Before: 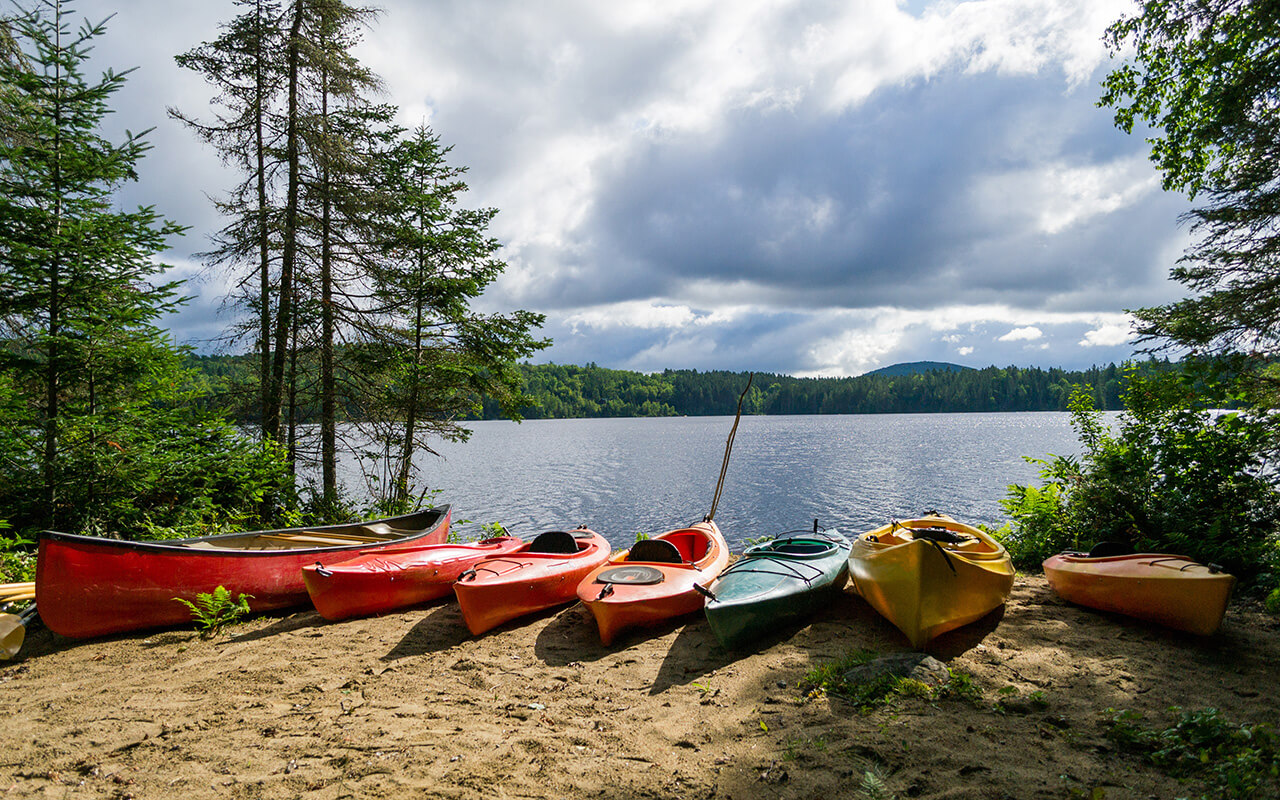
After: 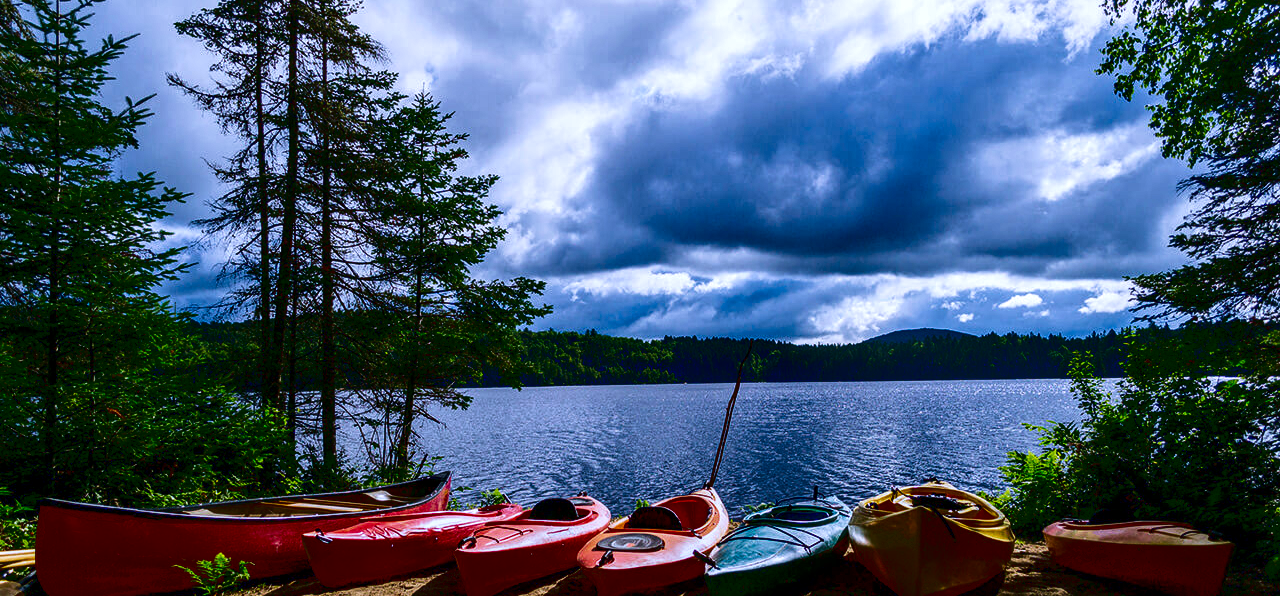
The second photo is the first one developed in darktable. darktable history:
tone curve: curves: ch0 [(0, 0) (0.003, 0.015) (0.011, 0.019) (0.025, 0.026) (0.044, 0.041) (0.069, 0.057) (0.1, 0.085) (0.136, 0.116) (0.177, 0.158) (0.224, 0.215) (0.277, 0.286) (0.335, 0.367) (0.399, 0.452) (0.468, 0.534) (0.543, 0.612) (0.623, 0.698) (0.709, 0.775) (0.801, 0.858) (0.898, 0.928) (1, 1)], color space Lab, linked channels, preserve colors none
color calibration: illuminant custom, x 0.373, y 0.389, temperature 4234.63 K
local contrast: detail 130%
contrast brightness saturation: contrast 0.091, brightness -0.608, saturation 0.168
velvia: on, module defaults
crop: top 4.181%, bottom 21.274%
